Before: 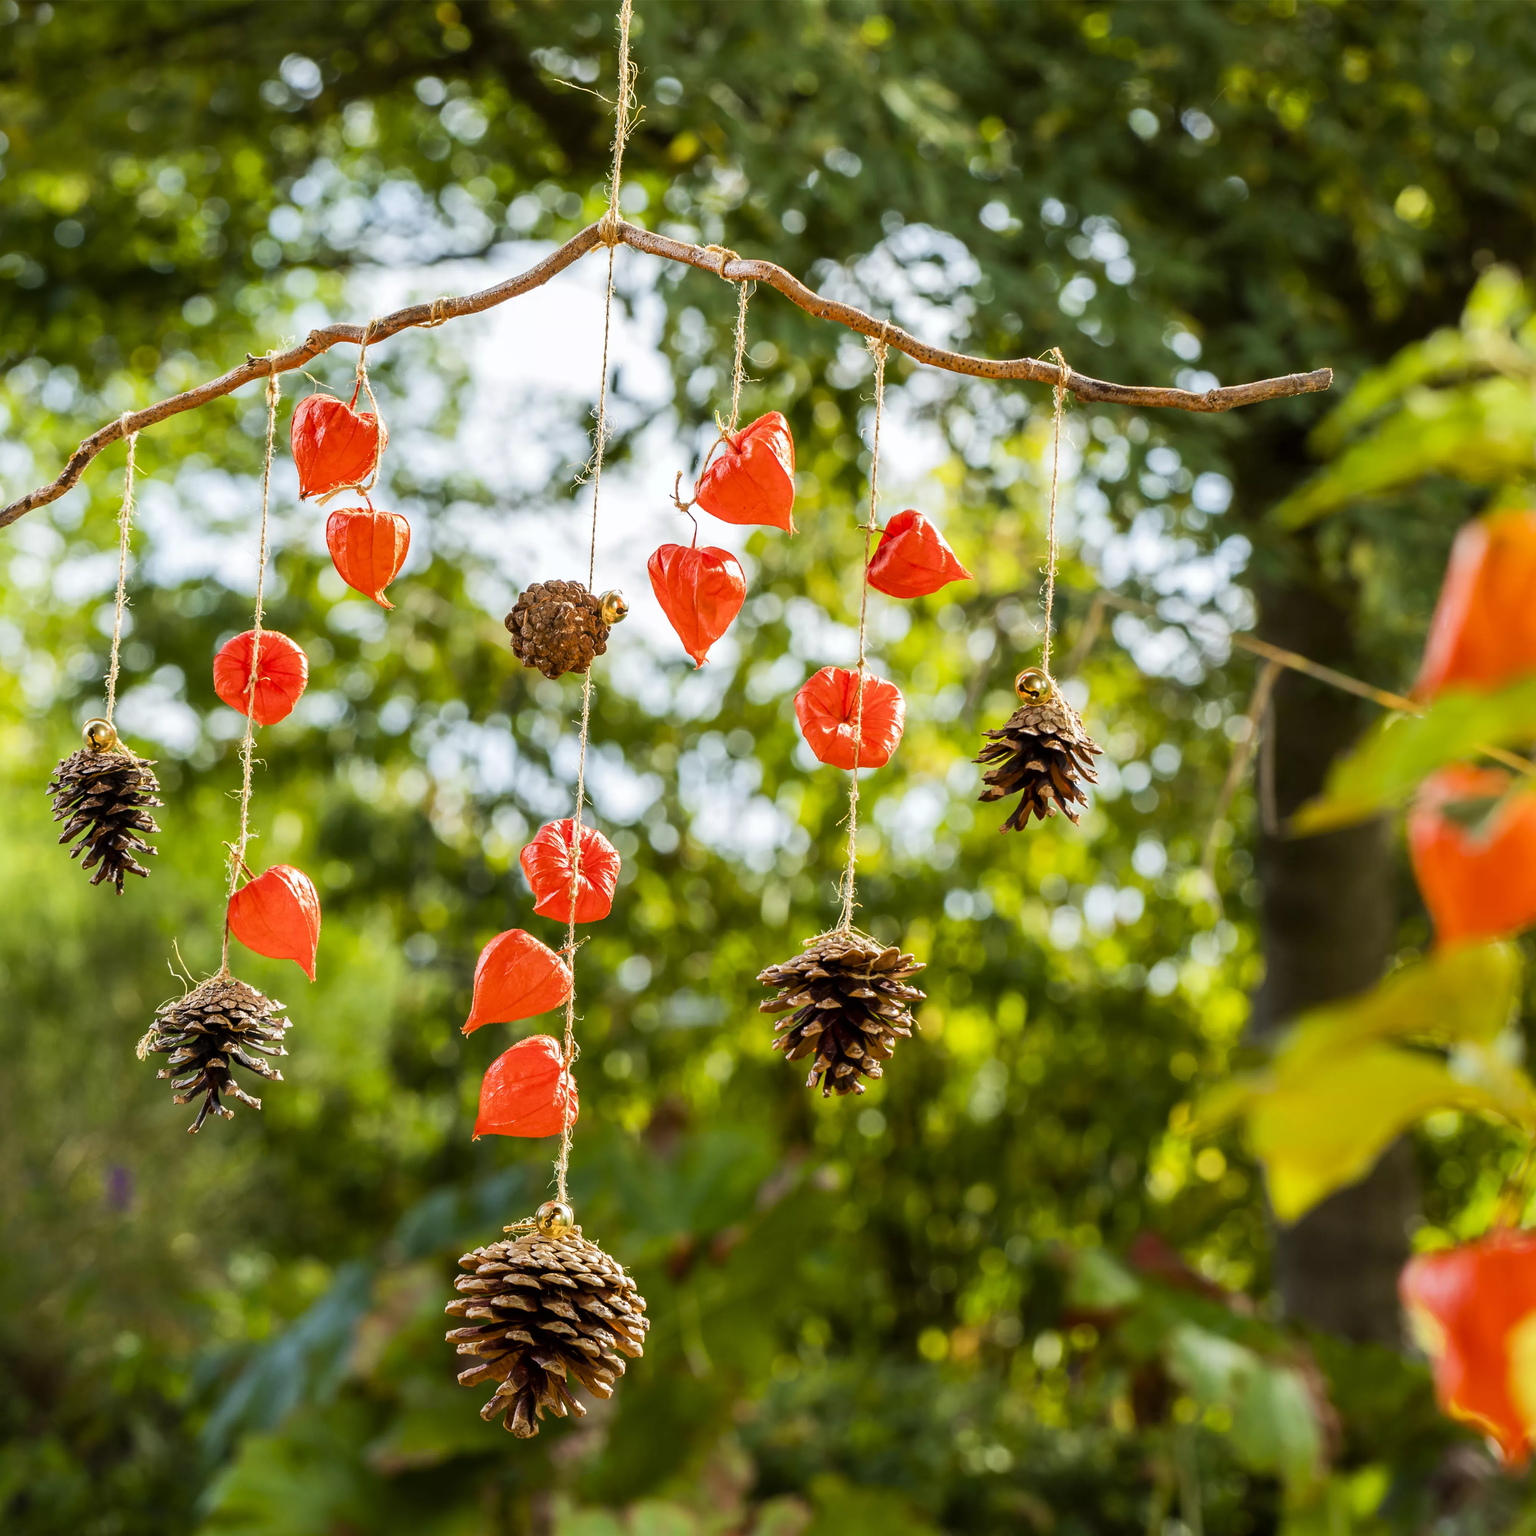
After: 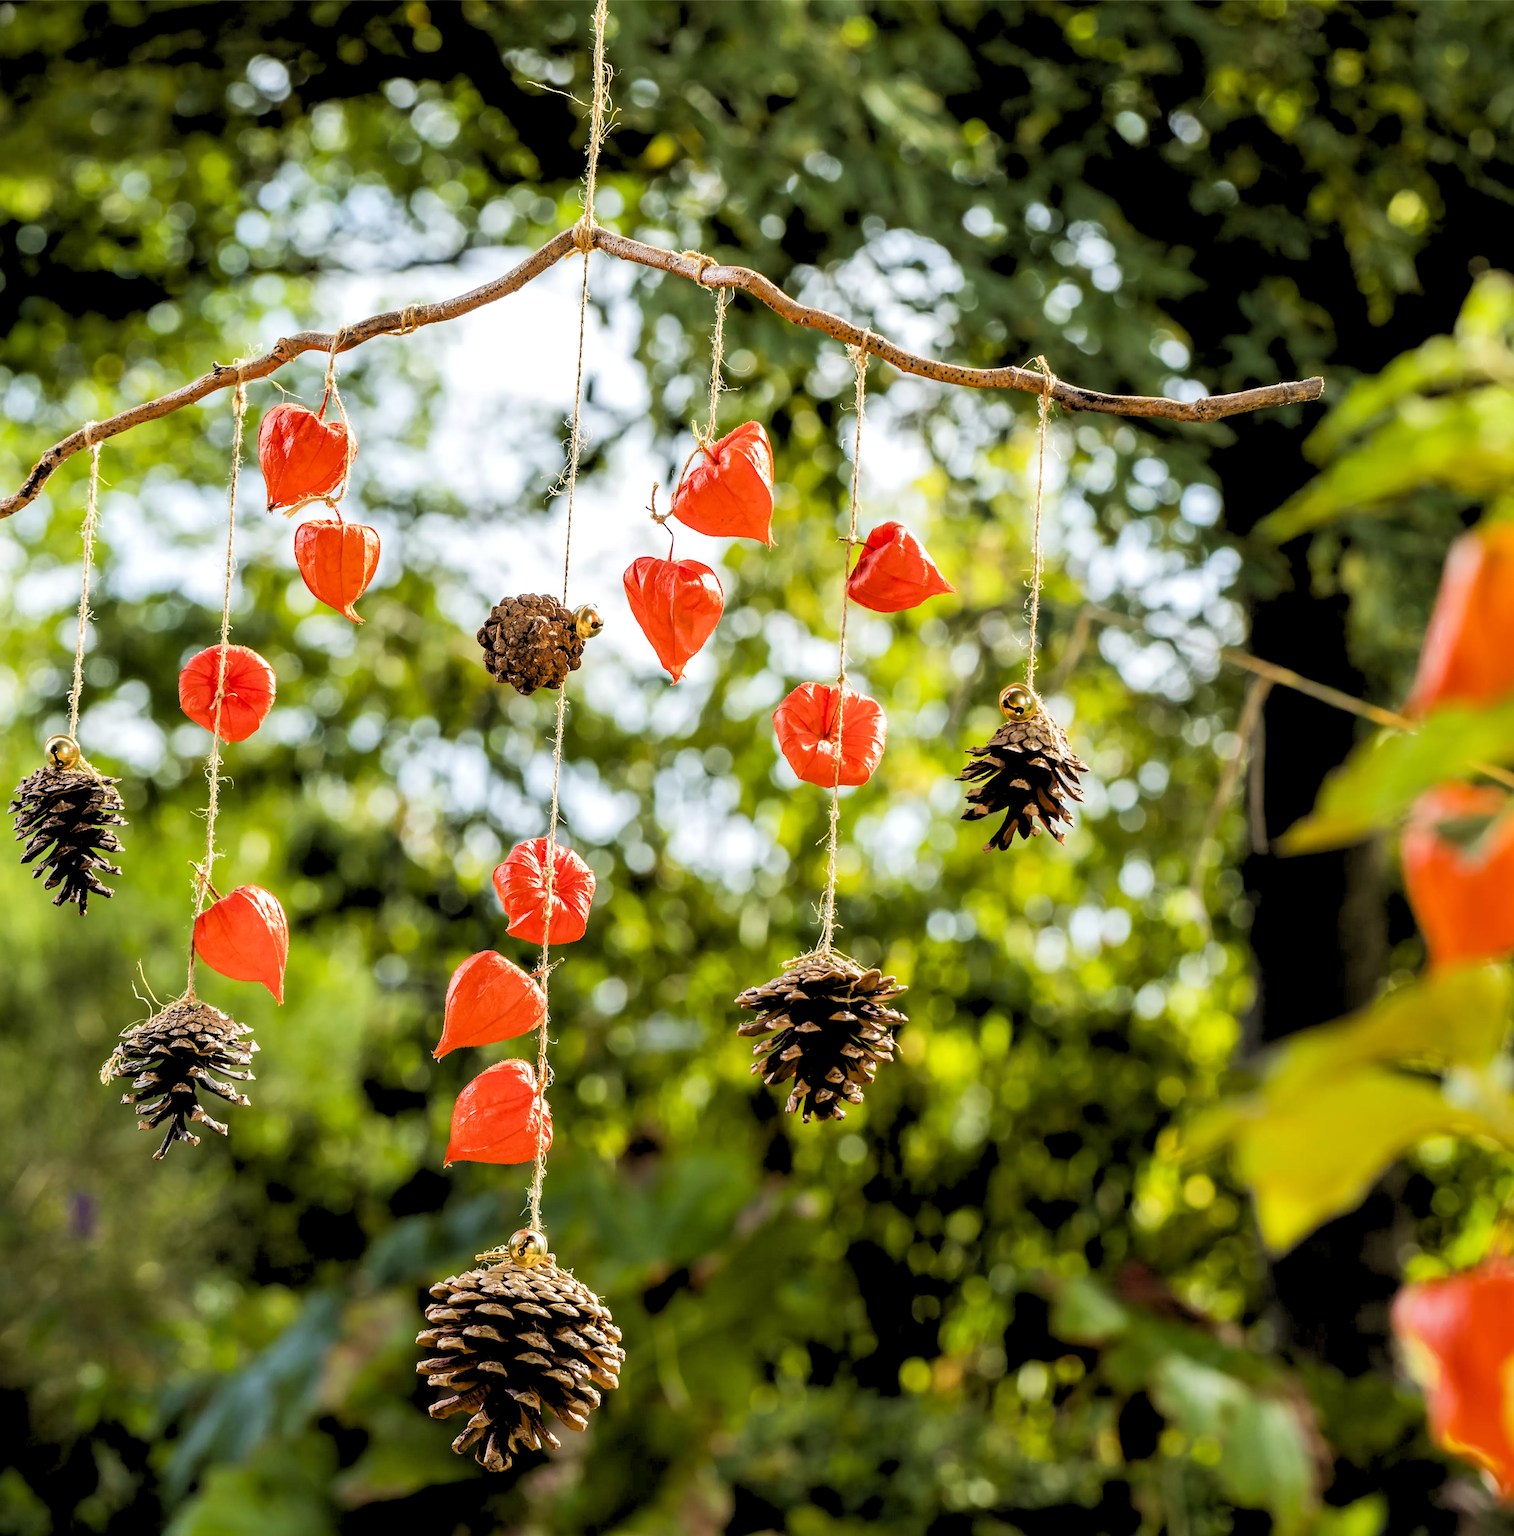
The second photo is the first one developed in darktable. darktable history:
crop and rotate: left 2.536%, right 1.107%, bottom 2.246%
rgb levels: levels [[0.029, 0.461, 0.922], [0, 0.5, 1], [0, 0.5, 1]]
